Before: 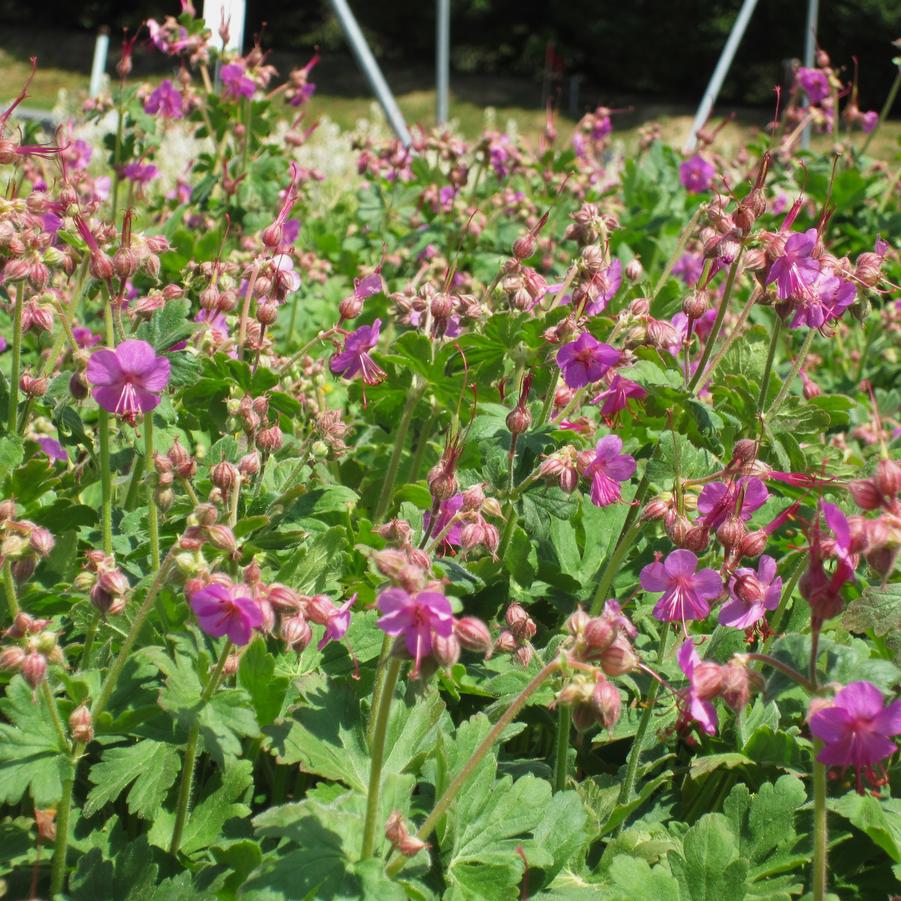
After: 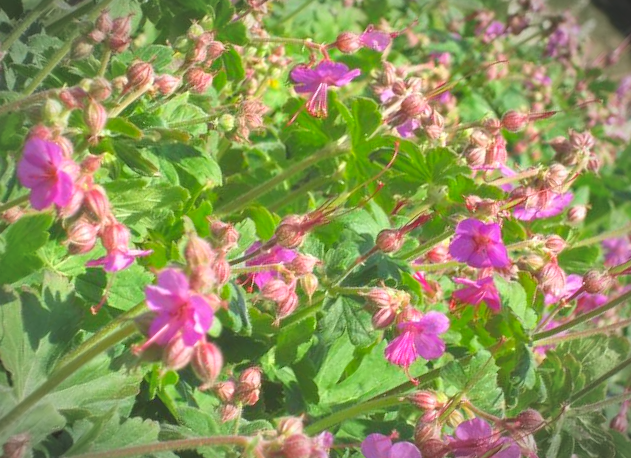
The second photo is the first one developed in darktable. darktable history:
exposure: black level correction -0.001, exposure 0.908 EV, compensate exposure bias true, compensate highlight preservation false
crop and rotate: angle -44.34°, top 16.348%, right 0.946%, bottom 11.665%
vignetting: automatic ratio true
contrast brightness saturation: contrast -0.292
